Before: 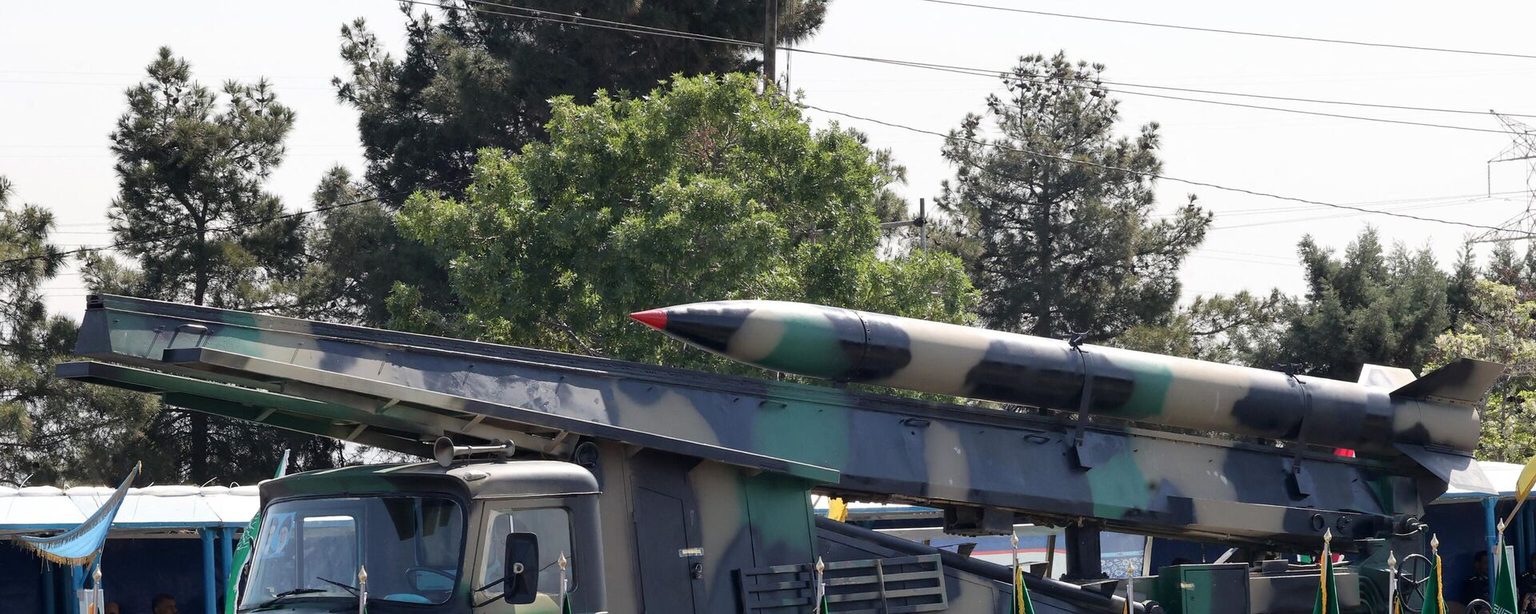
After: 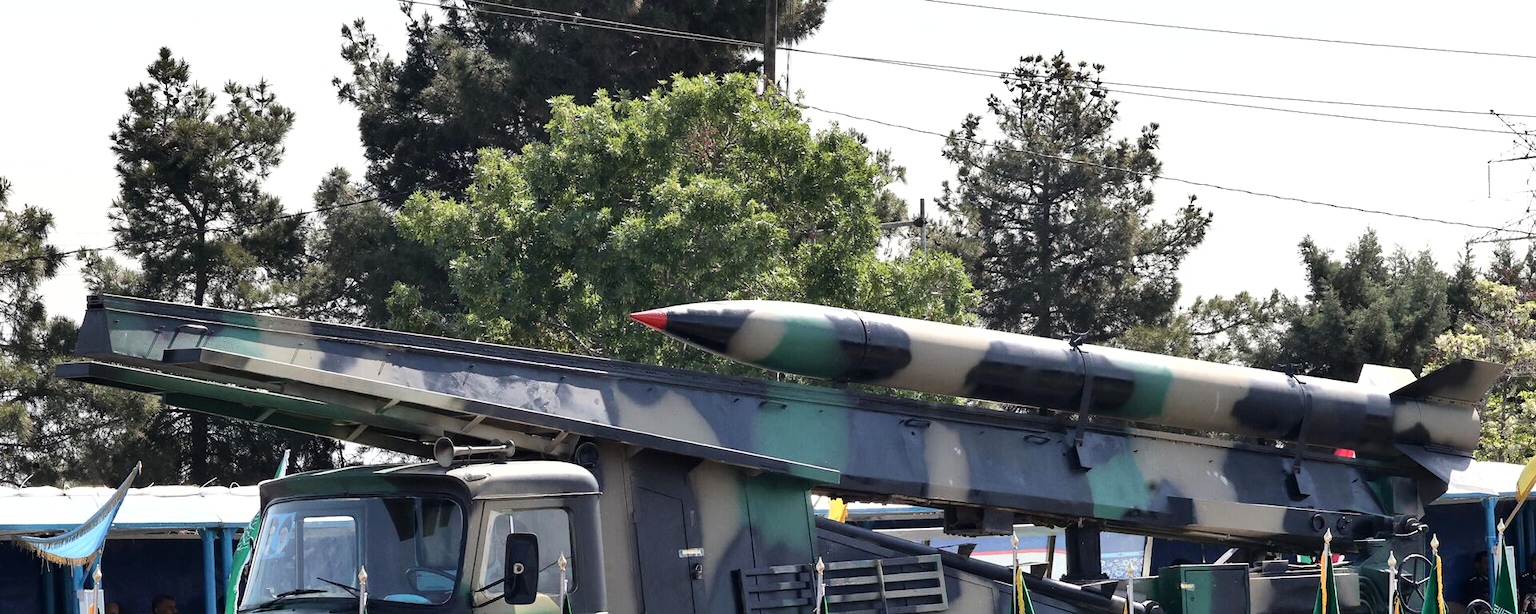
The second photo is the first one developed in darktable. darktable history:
tone equalizer: -8 EV -0.385 EV, -7 EV -0.385 EV, -6 EV -0.297 EV, -5 EV -0.193 EV, -3 EV 0.226 EV, -2 EV 0.355 EV, -1 EV 0.411 EV, +0 EV 0.446 EV, edges refinement/feathering 500, mask exposure compensation -1.57 EV, preserve details no
shadows and highlights: shadows 52.99, soften with gaussian
